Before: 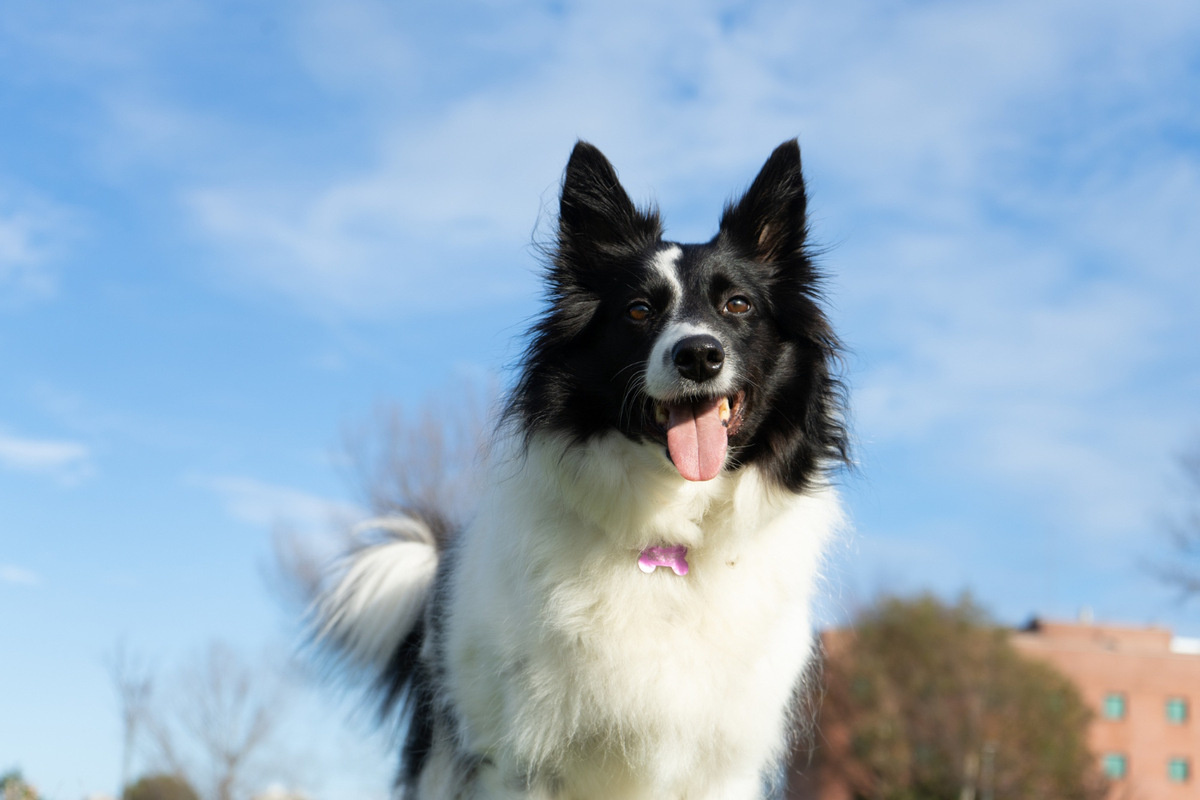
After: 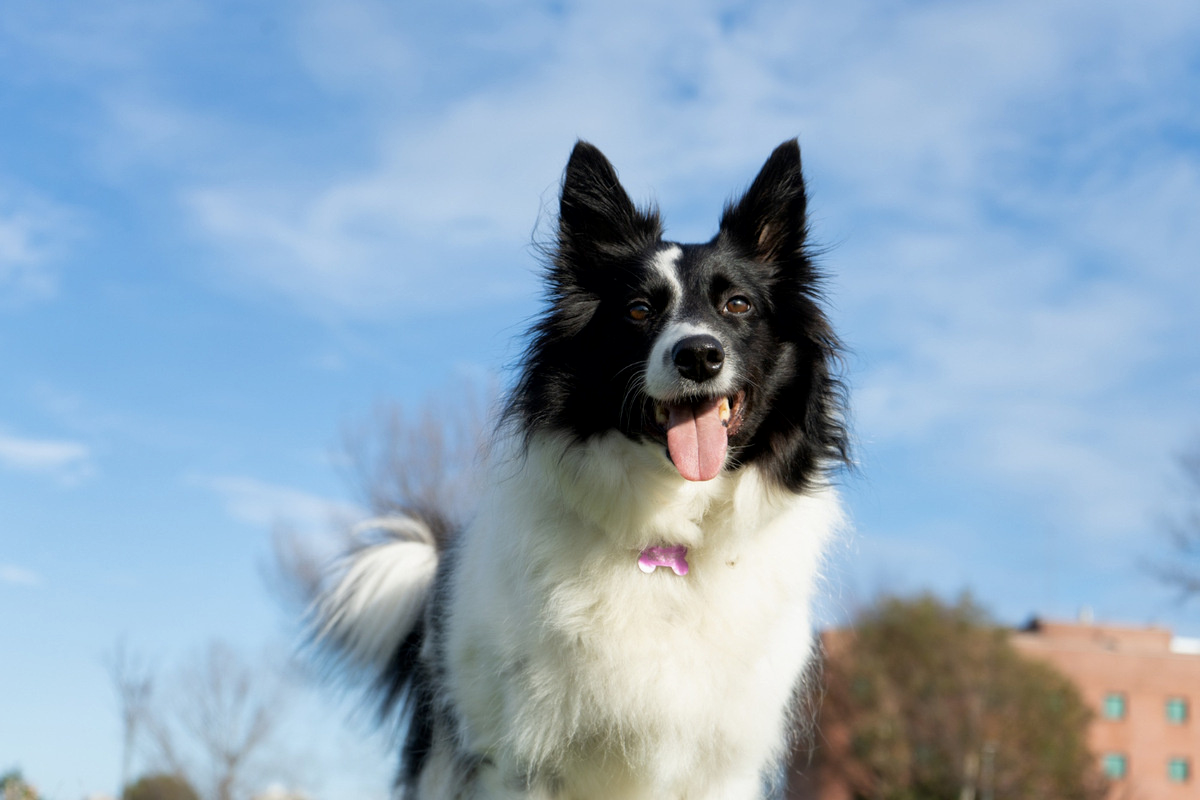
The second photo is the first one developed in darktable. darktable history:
exposure: black level correction 0.002, exposure -0.1 EV, compensate highlight preservation false
local contrast: mode bilateral grid, contrast 20, coarseness 50, detail 120%, midtone range 0.2
